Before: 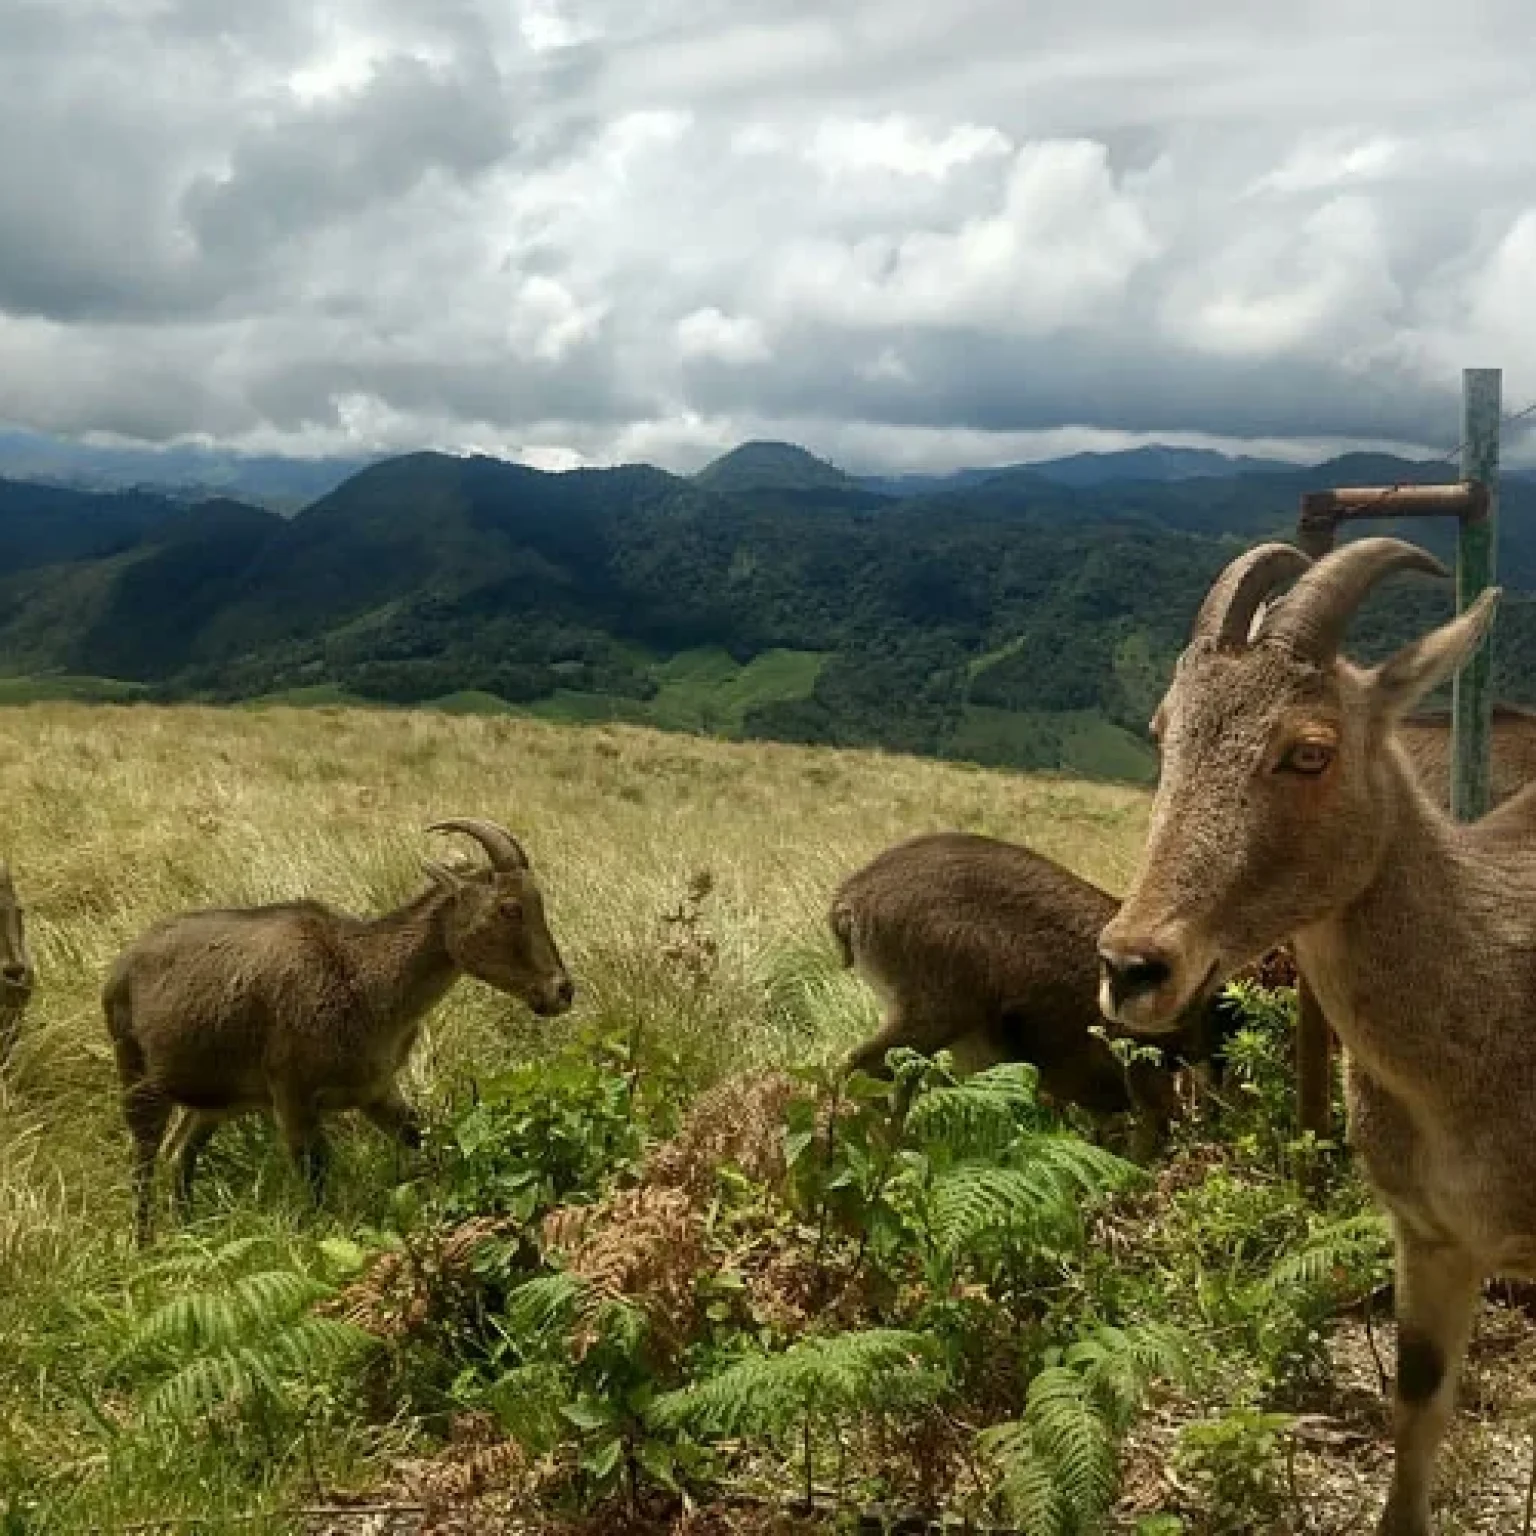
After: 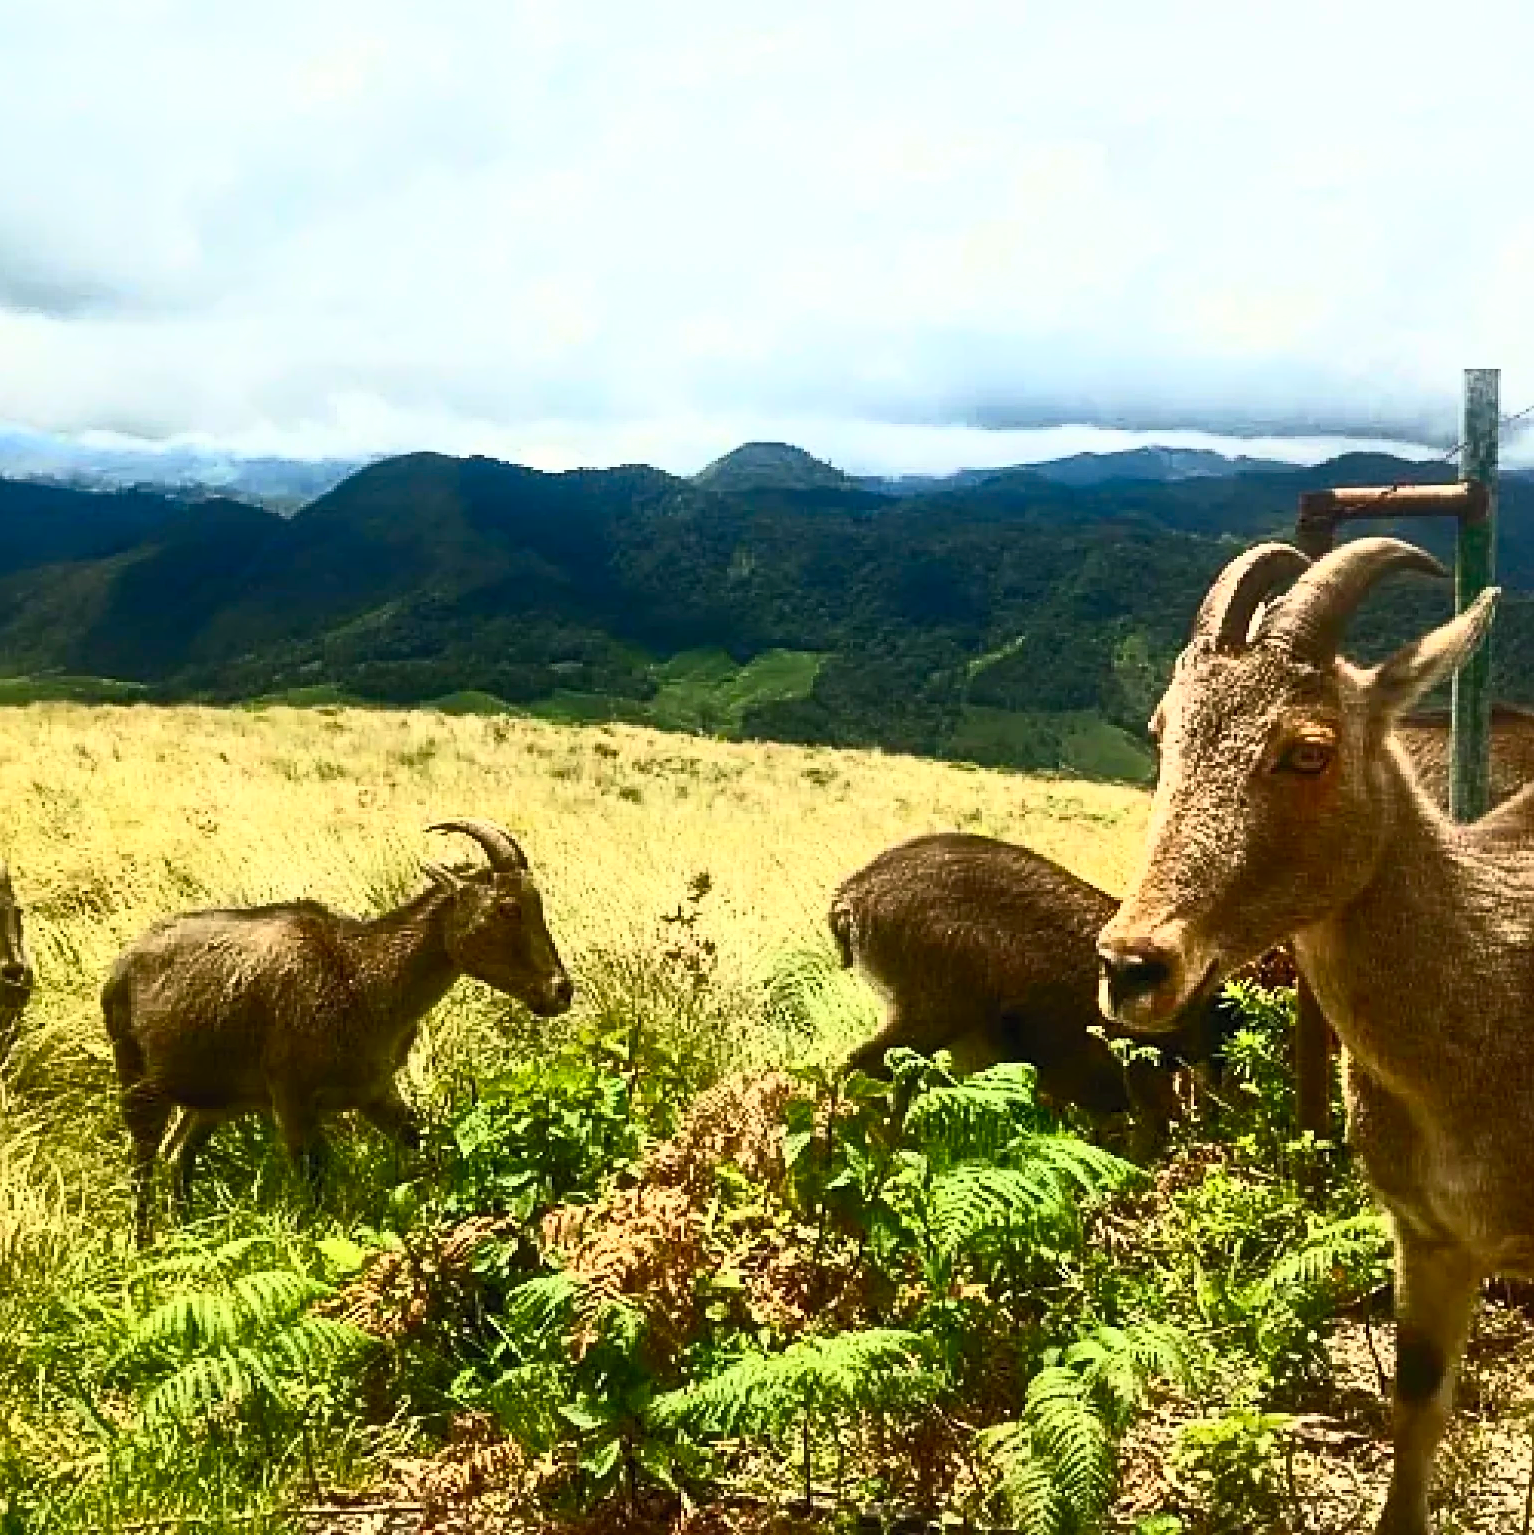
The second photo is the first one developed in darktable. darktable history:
contrast brightness saturation: contrast 0.844, brightness 0.589, saturation 0.571
crop: left 0.094%
sharpen: on, module defaults
